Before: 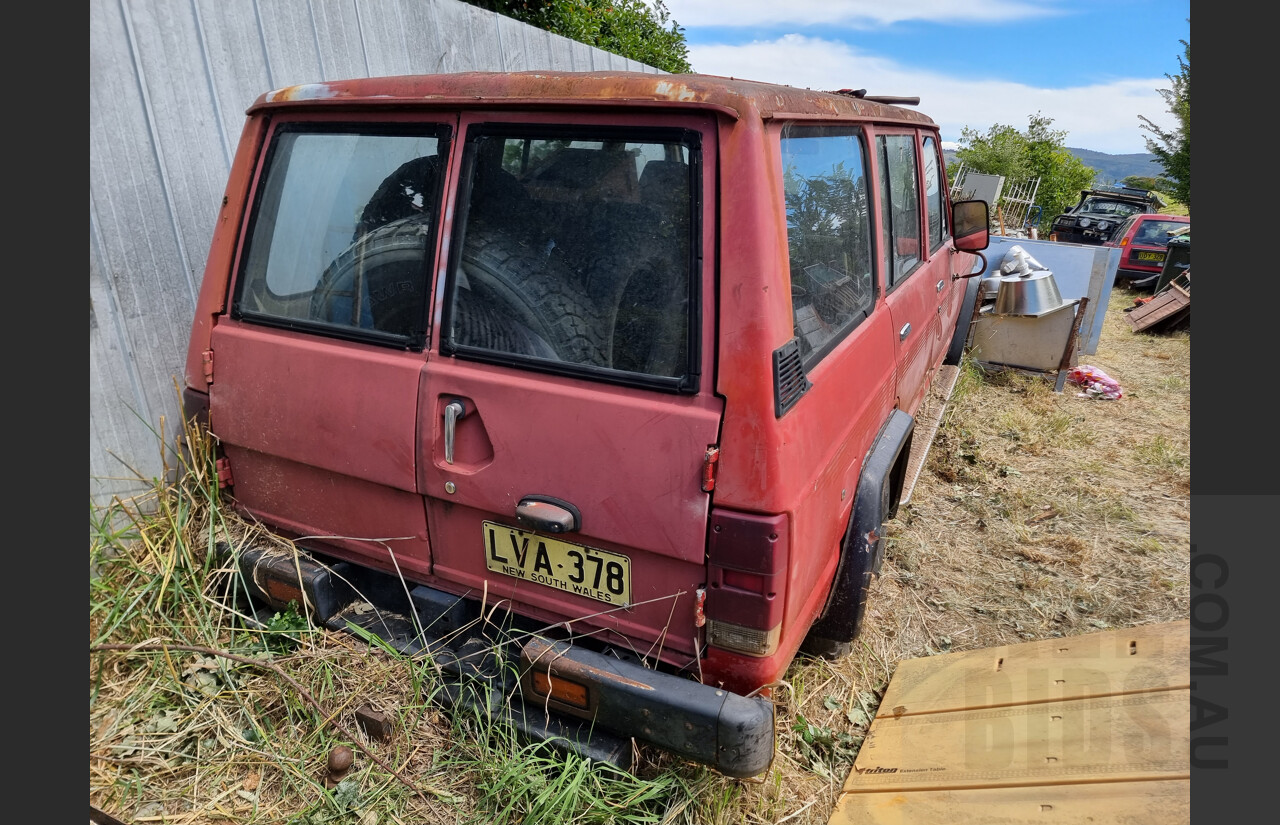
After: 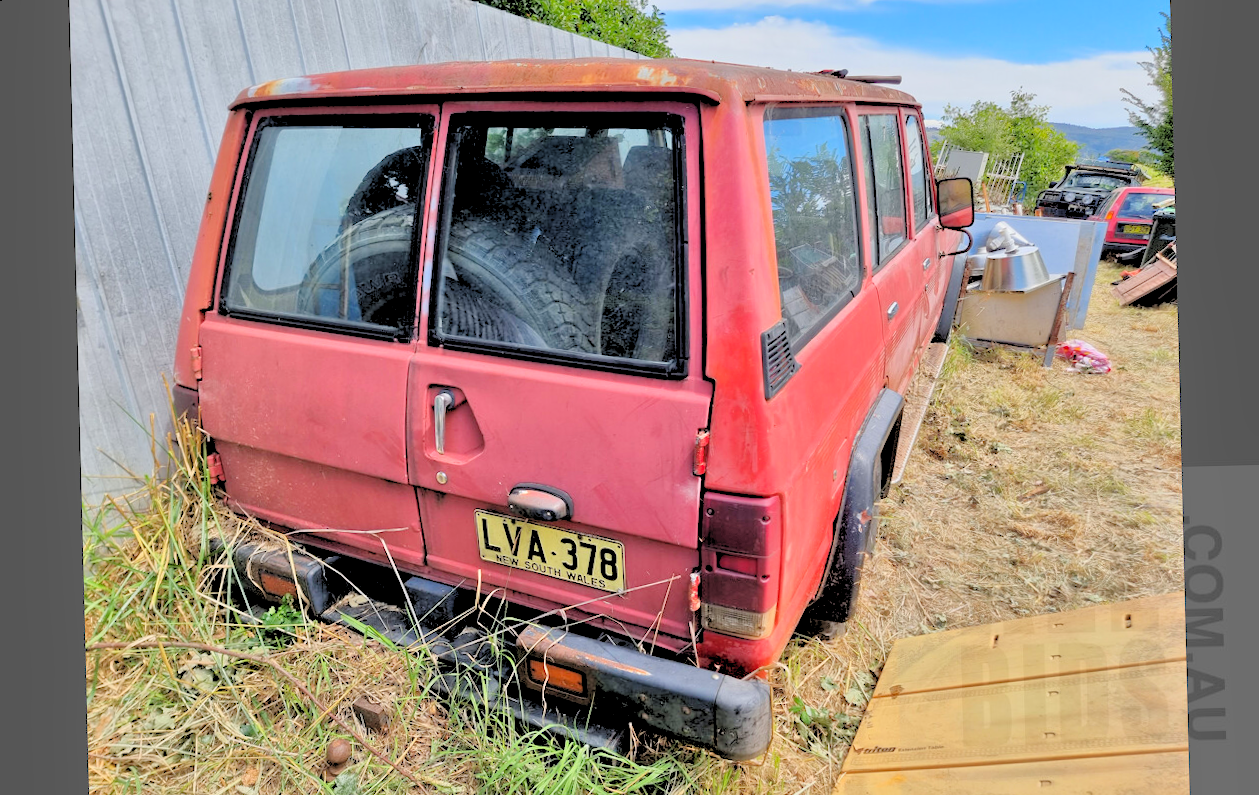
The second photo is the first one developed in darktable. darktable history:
rotate and perspective: rotation -1.42°, crop left 0.016, crop right 0.984, crop top 0.035, crop bottom 0.965
contrast brightness saturation: contrast 0.03, brightness 0.06, saturation 0.13
rgb levels: preserve colors sum RGB, levels [[0.038, 0.433, 0.934], [0, 0.5, 1], [0, 0.5, 1]]
tone equalizer: -7 EV 0.15 EV, -6 EV 0.6 EV, -5 EV 1.15 EV, -4 EV 1.33 EV, -3 EV 1.15 EV, -2 EV 0.6 EV, -1 EV 0.15 EV, mask exposure compensation -0.5 EV
